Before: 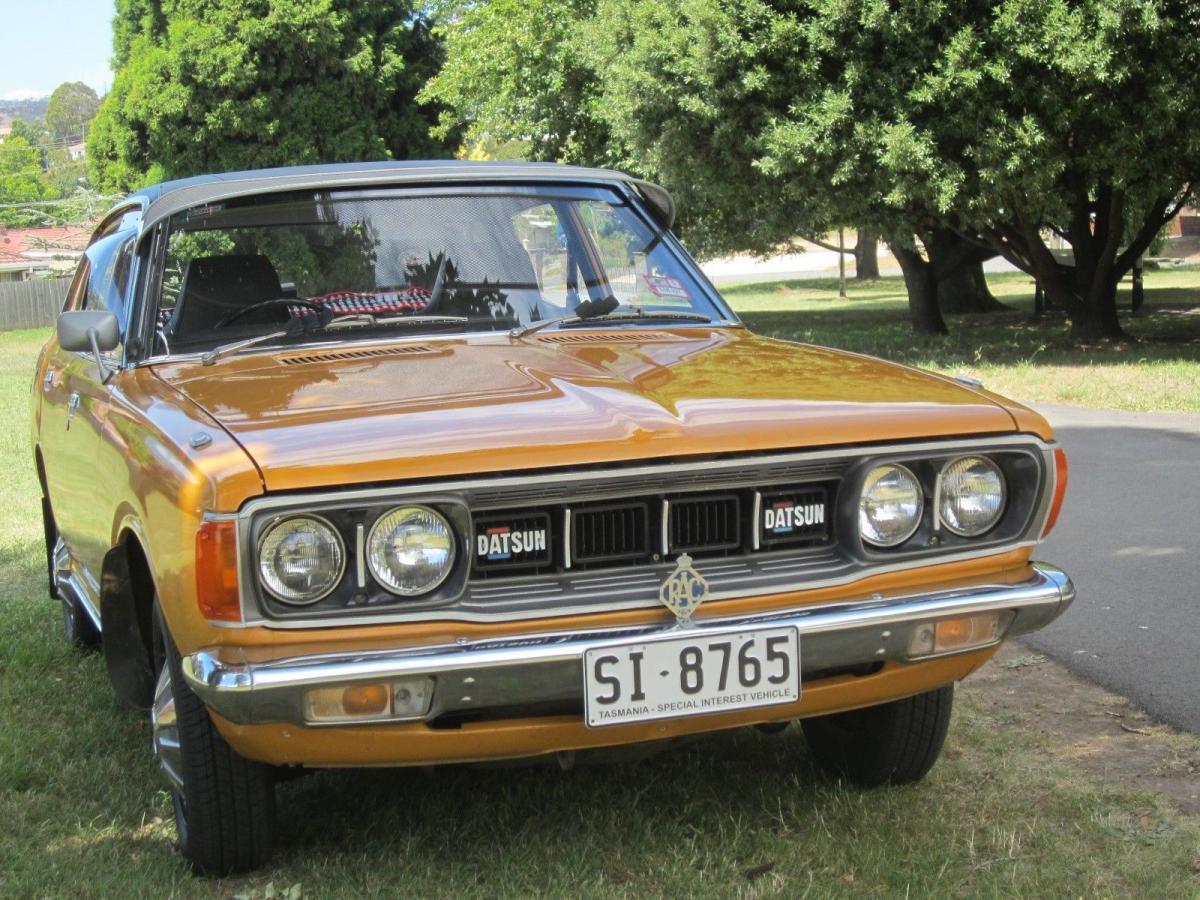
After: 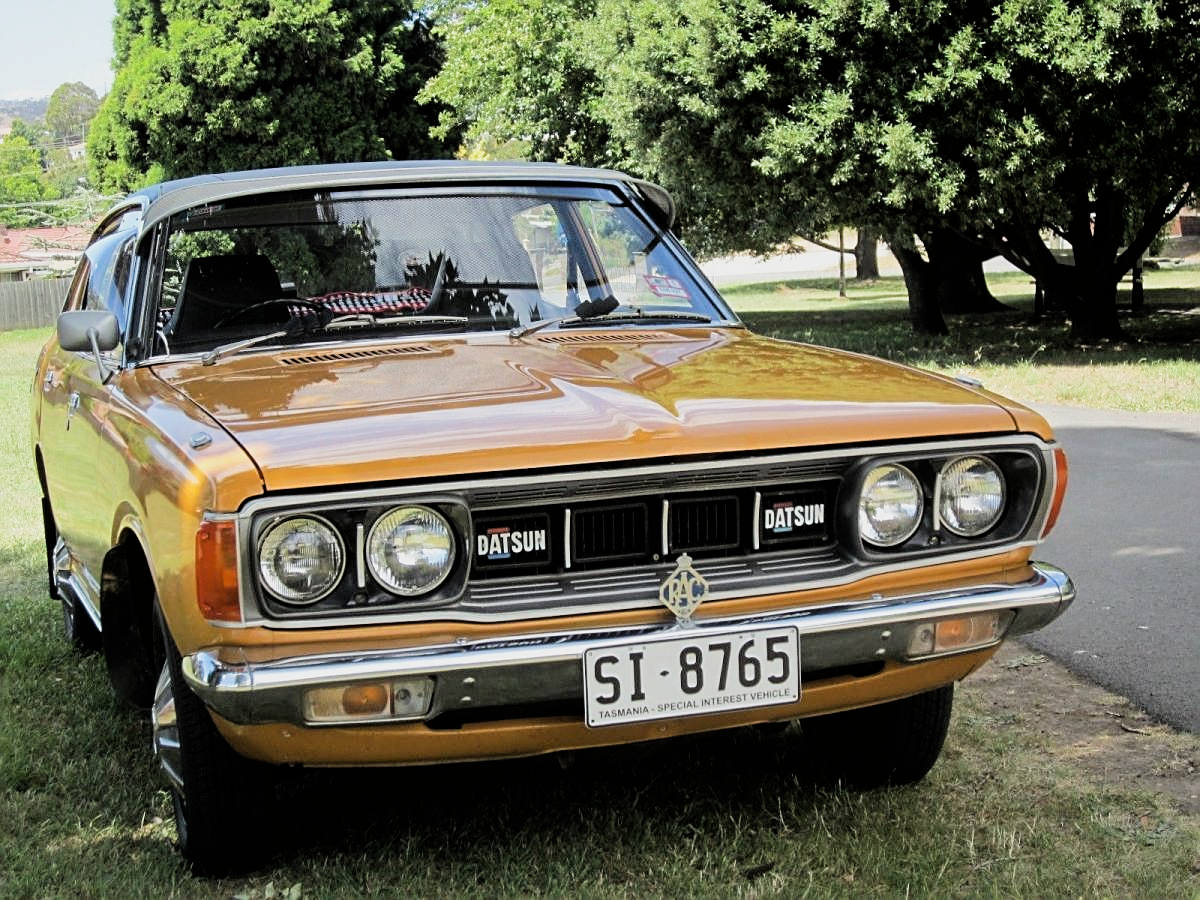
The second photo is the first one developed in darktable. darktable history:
filmic rgb: black relative exposure -5 EV, white relative exposure 3.5 EV, hardness 3.19, contrast 1.4, highlights saturation mix -50%
sharpen: on, module defaults
